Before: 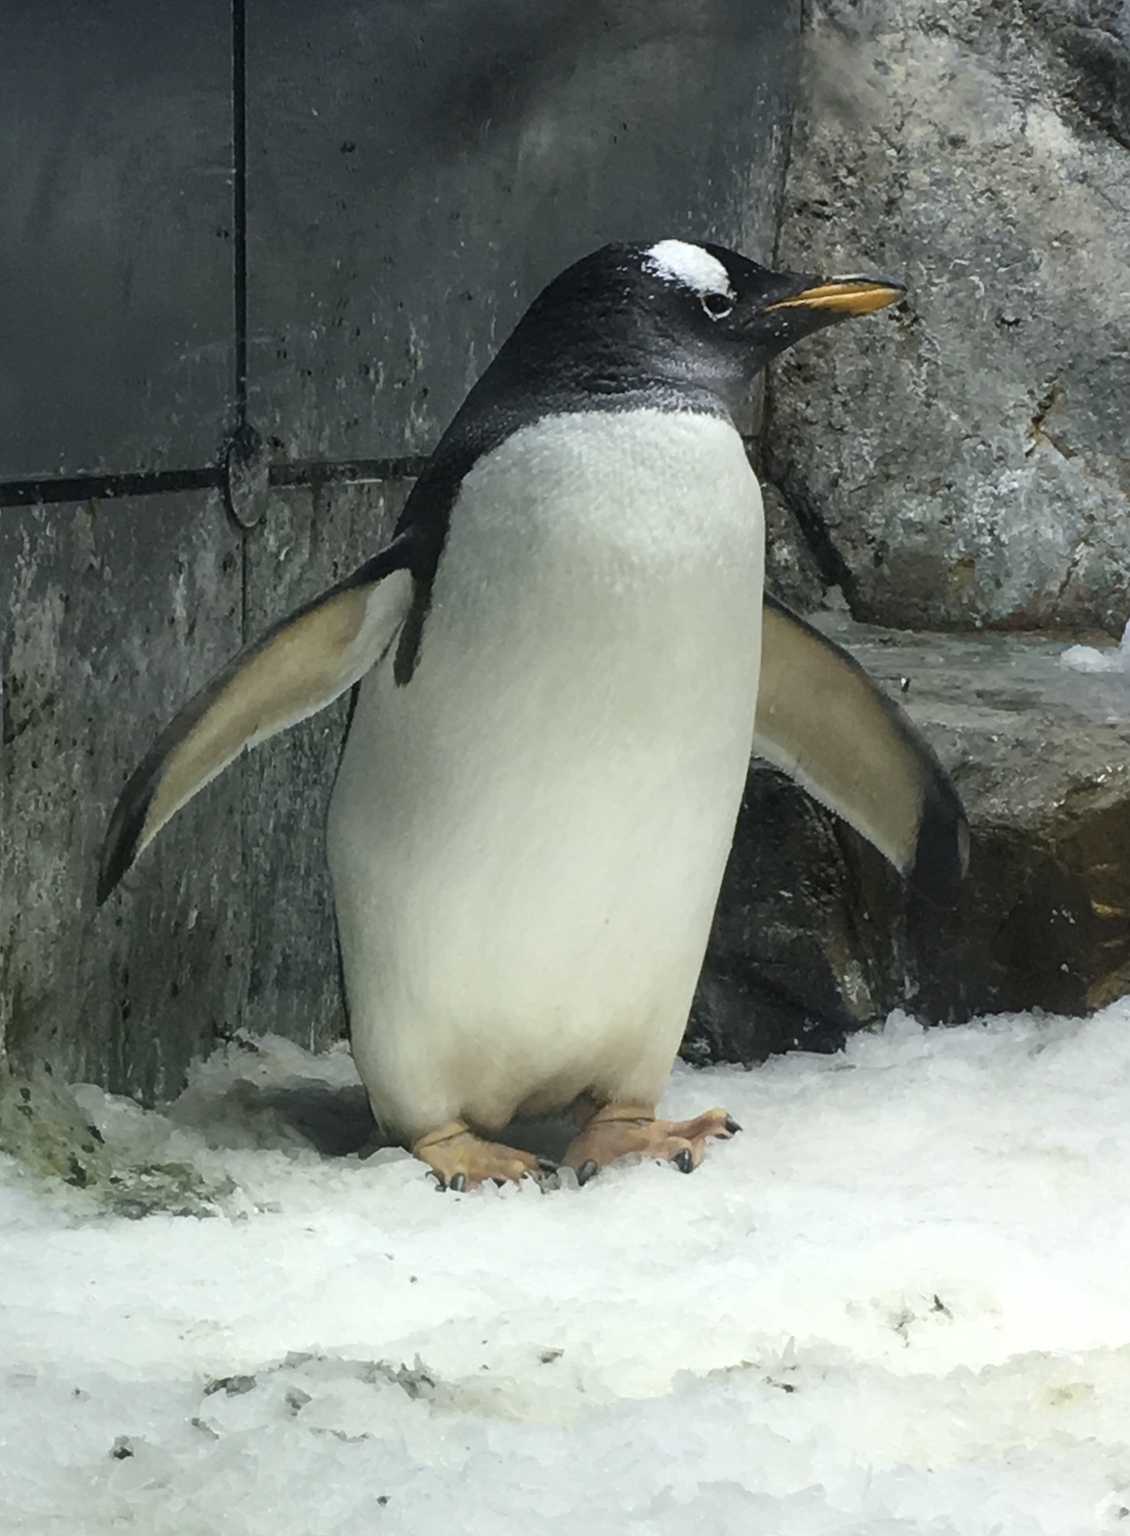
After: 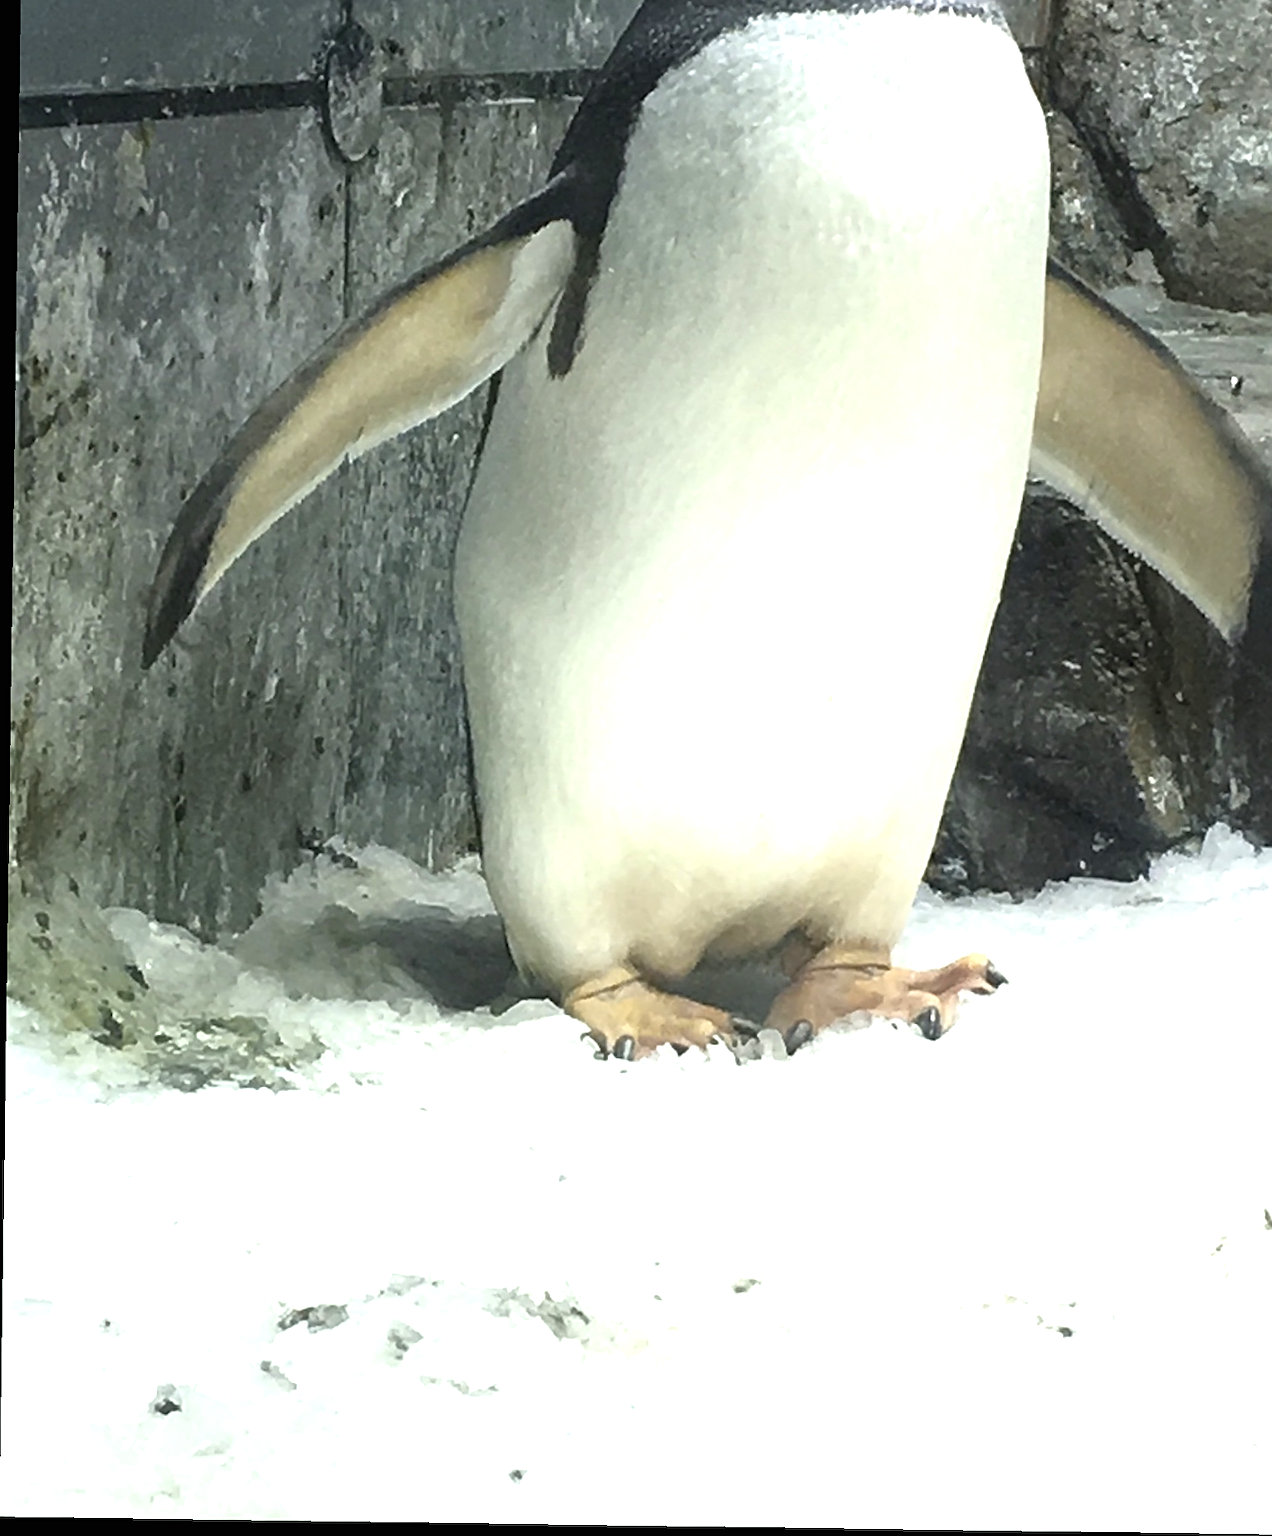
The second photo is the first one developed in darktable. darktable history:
rotate and perspective: rotation 0.8°, automatic cropping off
exposure: black level correction 0, exposure 1.015 EV, compensate exposure bias true, compensate highlight preservation false
sharpen: on, module defaults
tone equalizer: -8 EV -1.84 EV, -7 EV -1.16 EV, -6 EV -1.62 EV, smoothing diameter 25%, edges refinement/feathering 10, preserve details guided filter
crop: top 26.531%, right 17.959%
